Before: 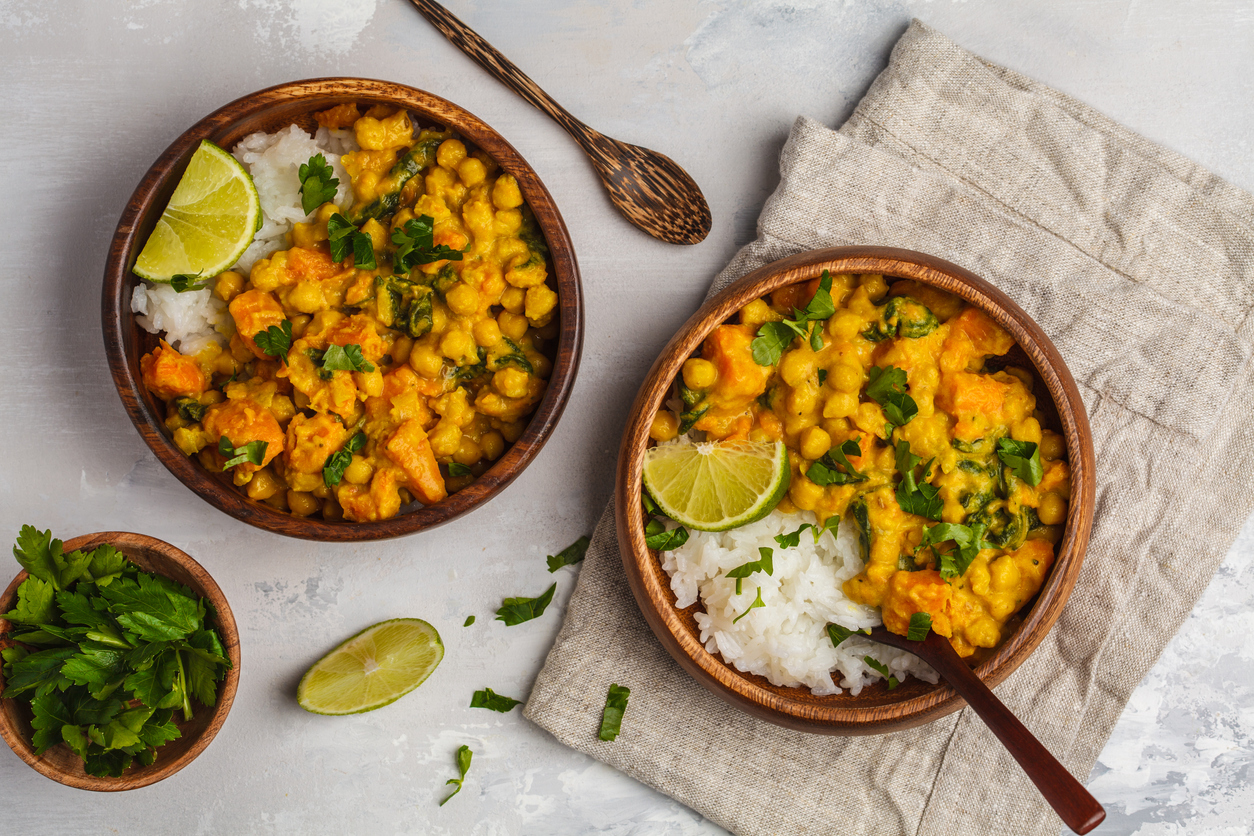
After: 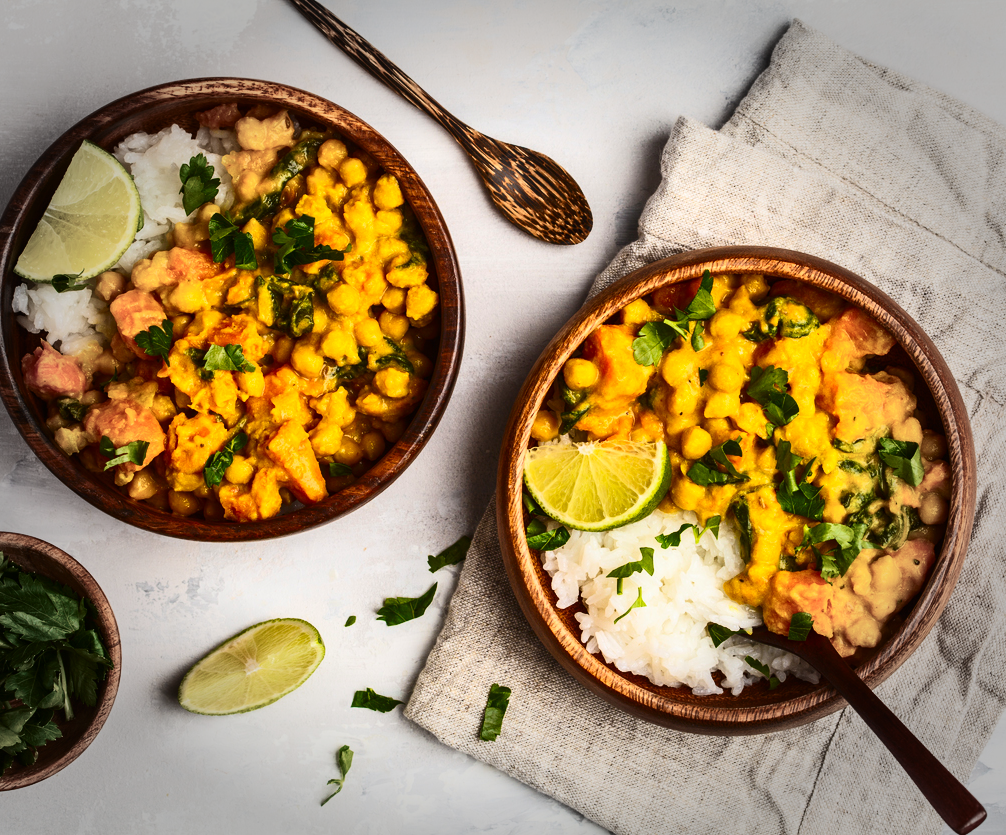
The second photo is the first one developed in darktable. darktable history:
contrast brightness saturation: contrast 0.402, brightness 0.107, saturation 0.209
crop and rotate: left 9.498%, right 10.24%
vignetting: fall-off start 66.09%, fall-off radius 39.72%, automatic ratio true, width/height ratio 0.663
